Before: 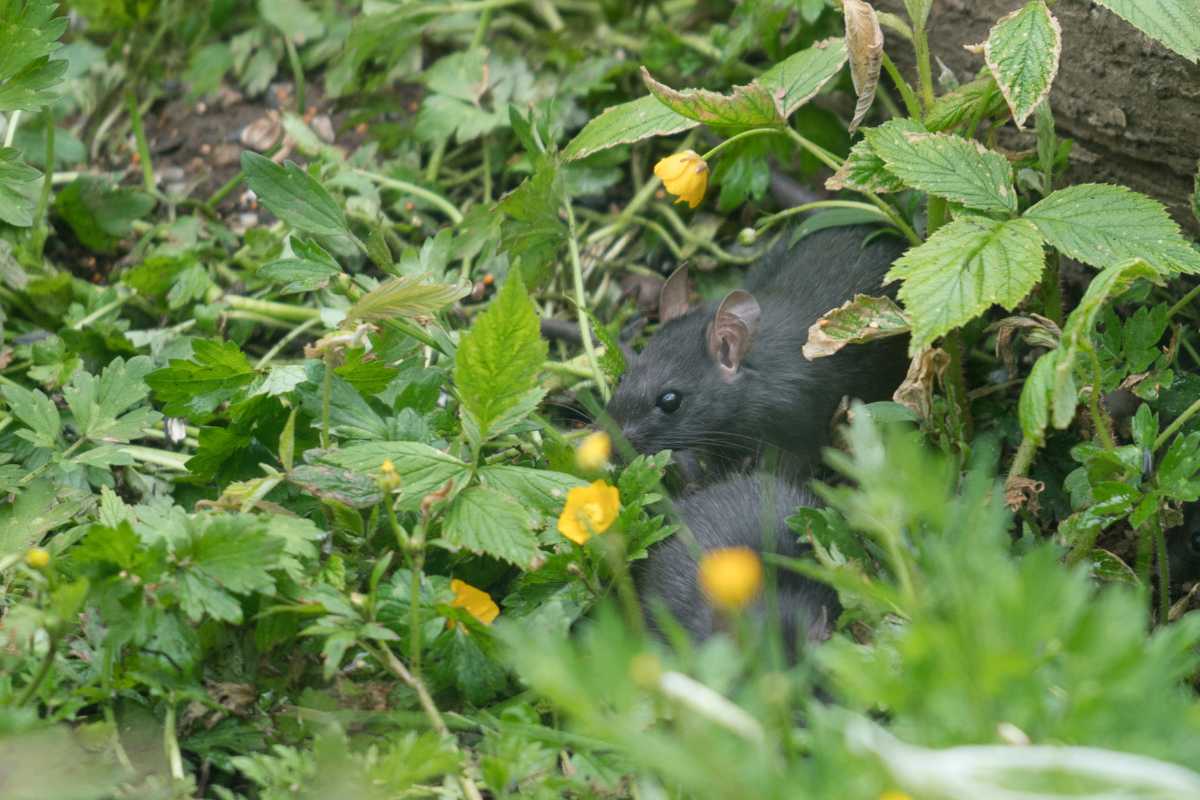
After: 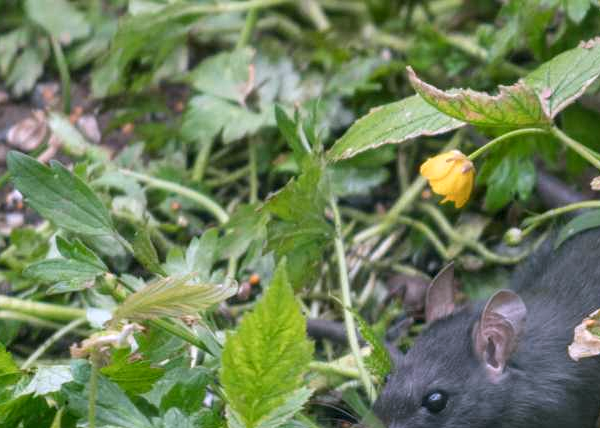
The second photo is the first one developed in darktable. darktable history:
white balance: red 1.042, blue 1.17
local contrast: on, module defaults
crop: left 19.556%, right 30.401%, bottom 46.458%
